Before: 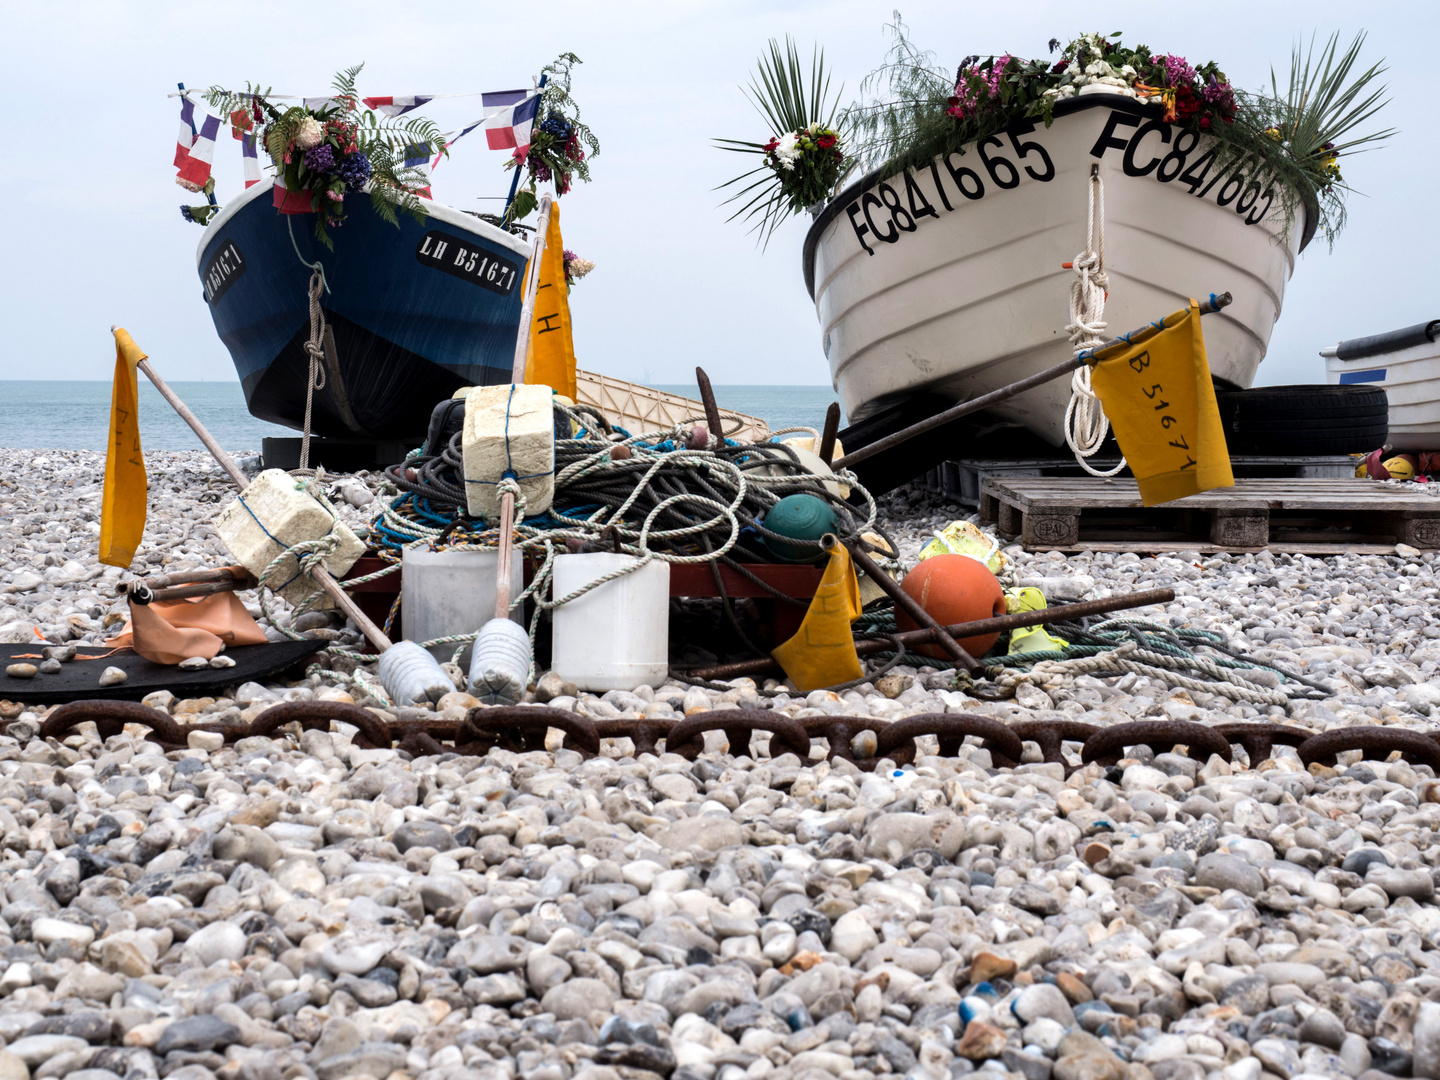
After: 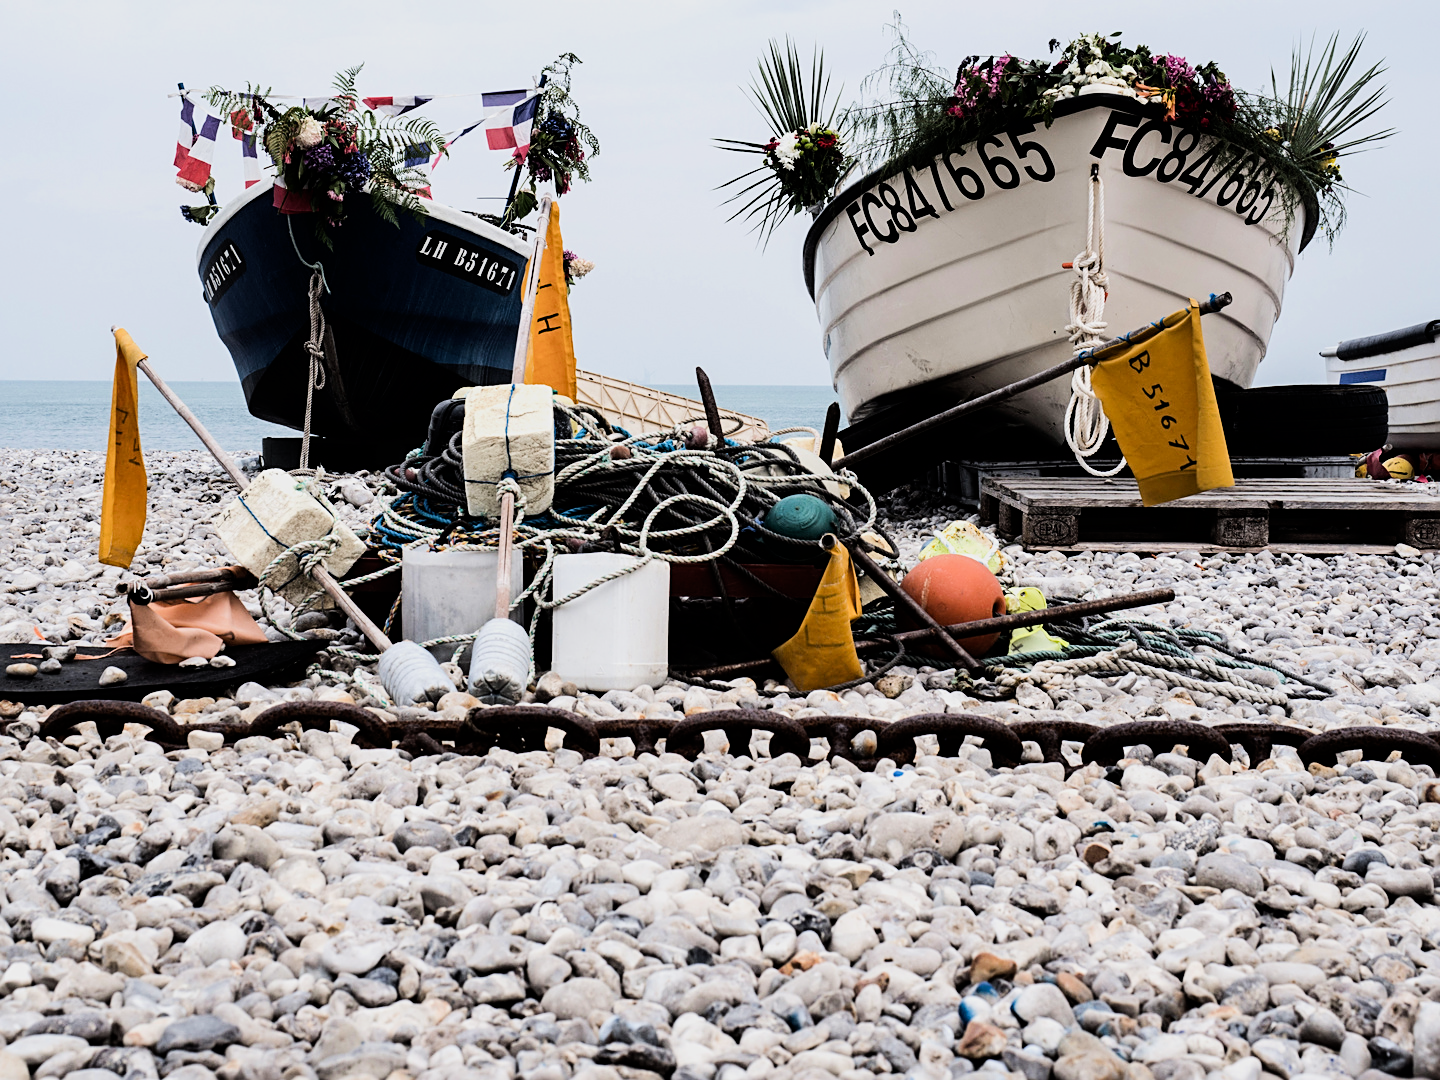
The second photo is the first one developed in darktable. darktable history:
tone equalizer: -8 EV -0.75 EV, -7 EV -0.7 EV, -6 EV -0.6 EV, -5 EV -0.4 EV, -3 EV 0.4 EV, -2 EV 0.6 EV, -1 EV 0.7 EV, +0 EV 0.75 EV, edges refinement/feathering 500, mask exposure compensation -1.57 EV, preserve details no
filmic rgb: black relative exposure -7.65 EV, white relative exposure 4.56 EV, hardness 3.61, contrast 1.05
sharpen: on, module defaults
